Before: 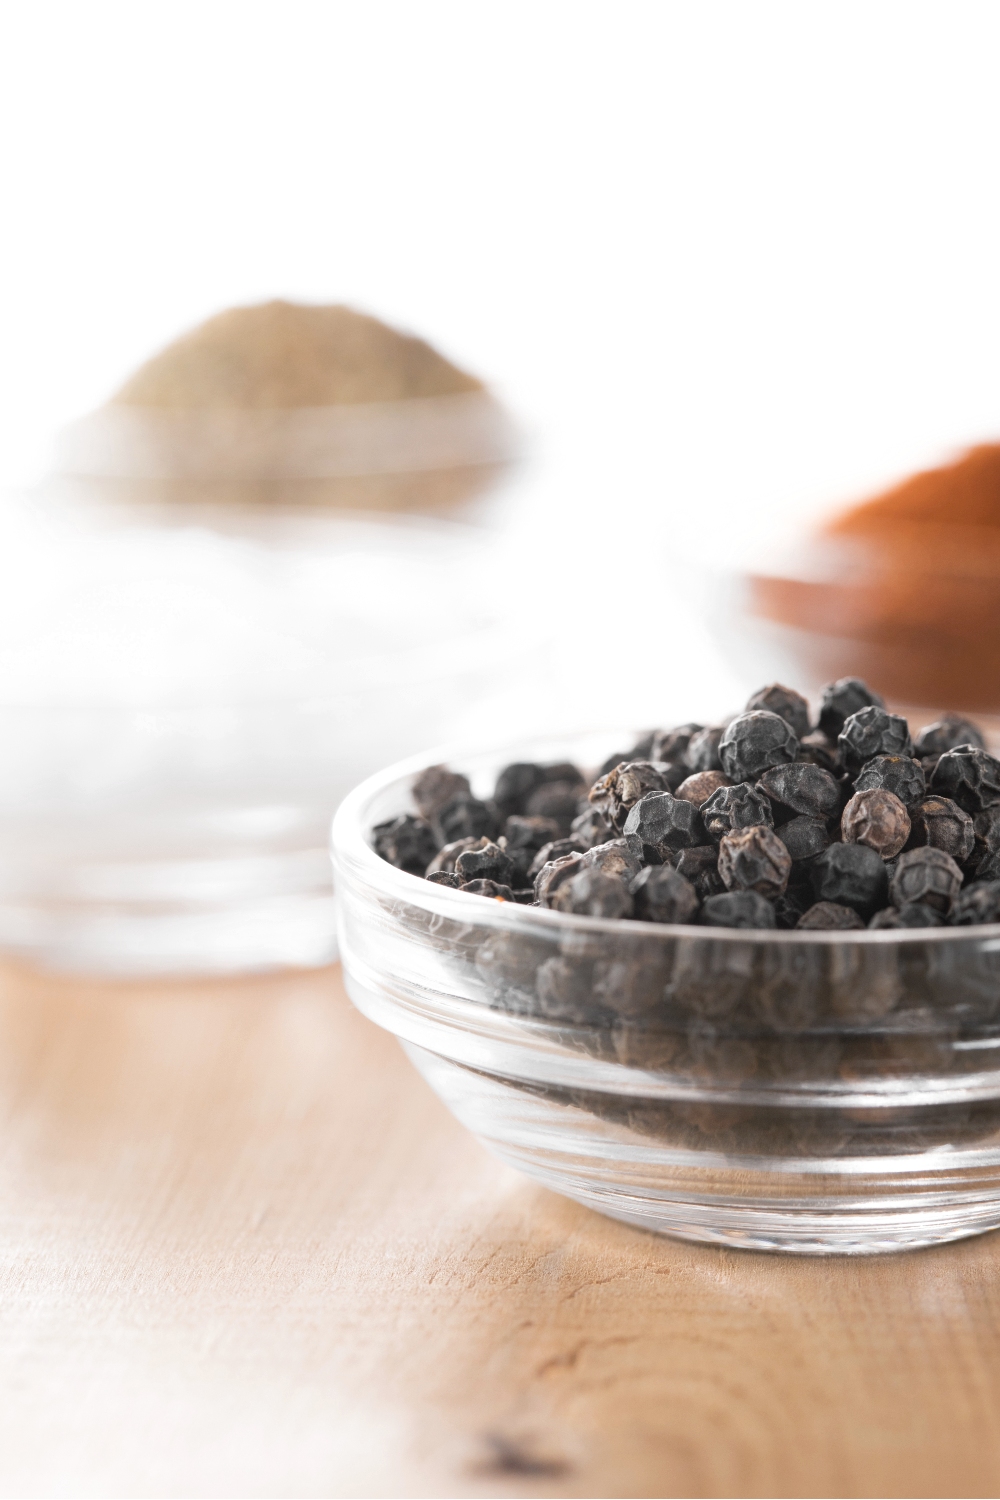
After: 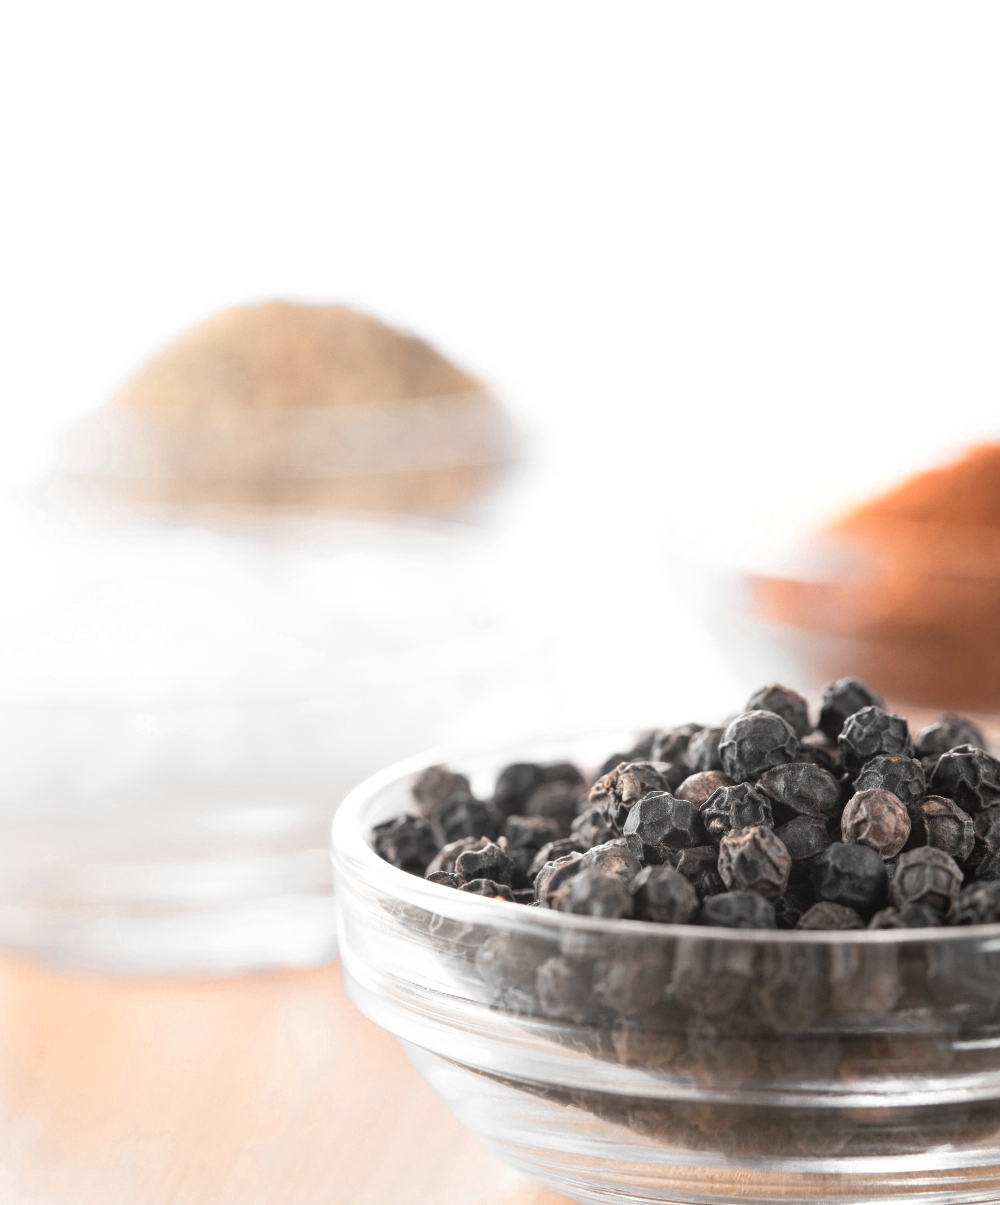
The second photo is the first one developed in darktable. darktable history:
crop: bottom 19.644%
color zones: curves: ch0 [(0.018, 0.548) (0.224, 0.64) (0.425, 0.447) (0.675, 0.575) (0.732, 0.579)]; ch1 [(0.066, 0.487) (0.25, 0.5) (0.404, 0.43) (0.75, 0.421) (0.956, 0.421)]; ch2 [(0.044, 0.561) (0.215, 0.465) (0.399, 0.544) (0.465, 0.548) (0.614, 0.447) (0.724, 0.43) (0.882, 0.623) (0.956, 0.632)]
